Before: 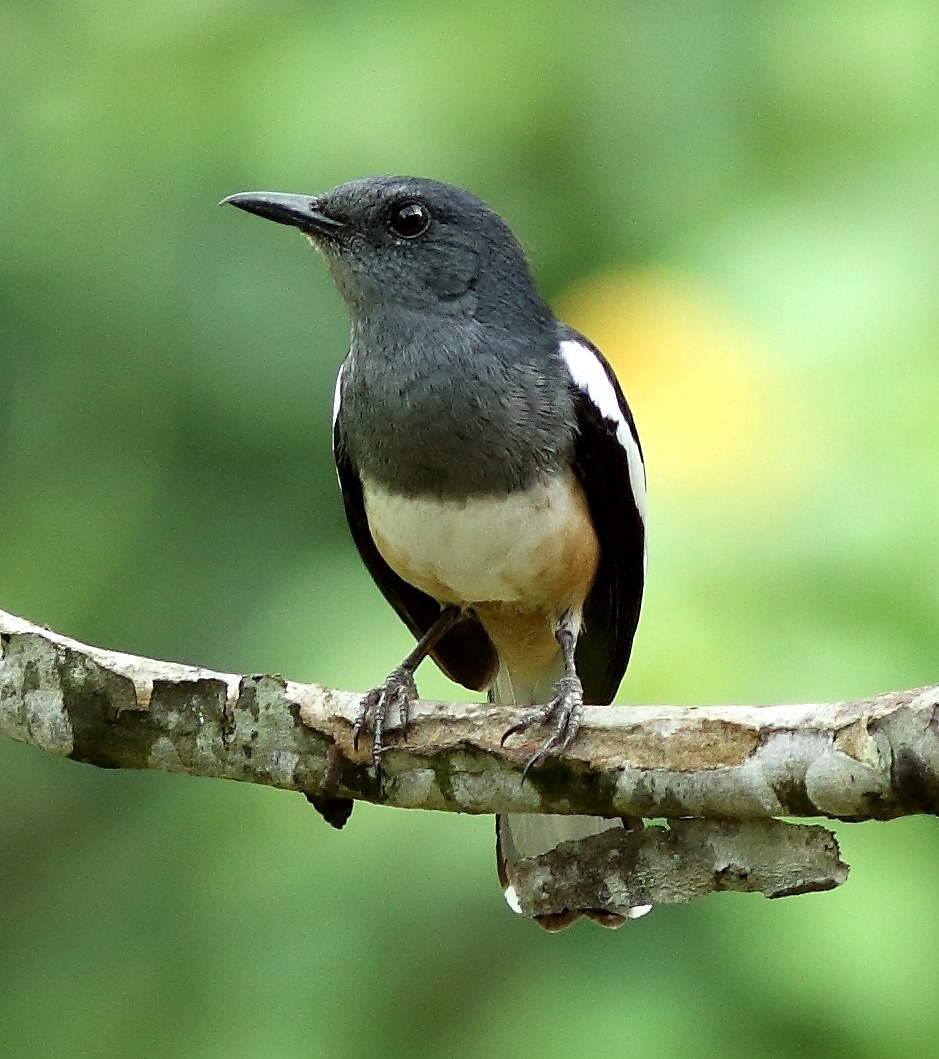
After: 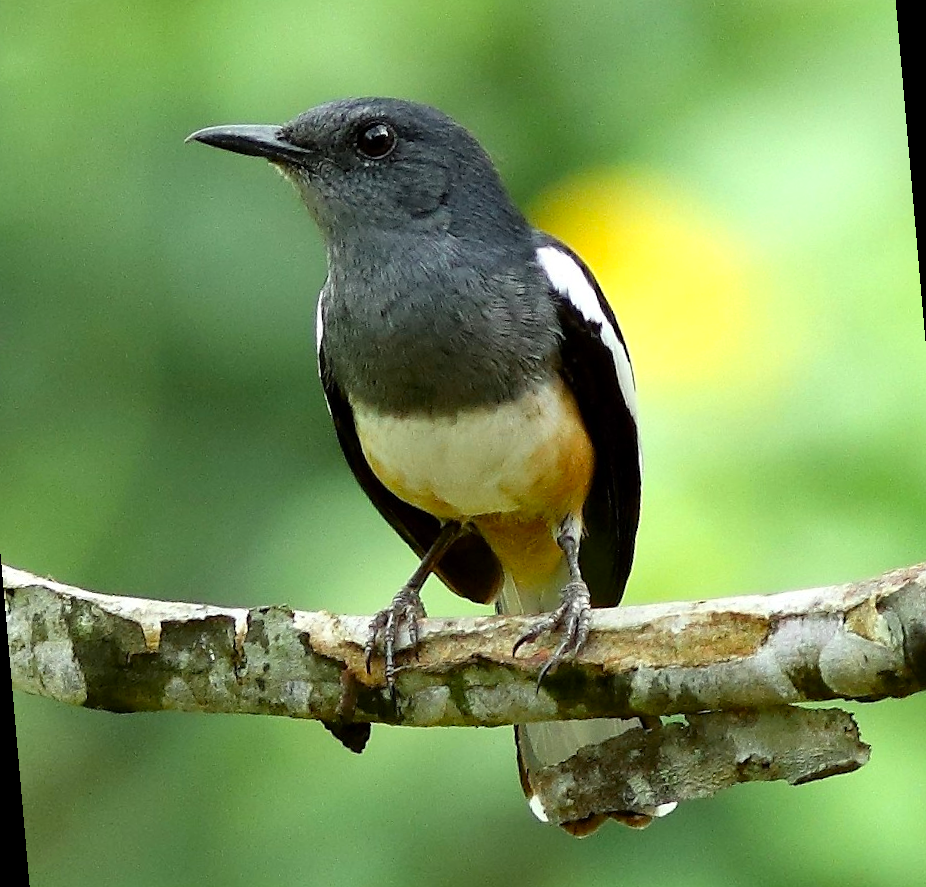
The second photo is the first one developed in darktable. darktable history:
color zones: curves: ch0 [(0.224, 0.526) (0.75, 0.5)]; ch1 [(0.055, 0.526) (0.224, 0.761) (0.377, 0.526) (0.75, 0.5)]
shadows and highlights: radius 133.83, soften with gaussian
rotate and perspective: rotation -5°, crop left 0.05, crop right 0.952, crop top 0.11, crop bottom 0.89
